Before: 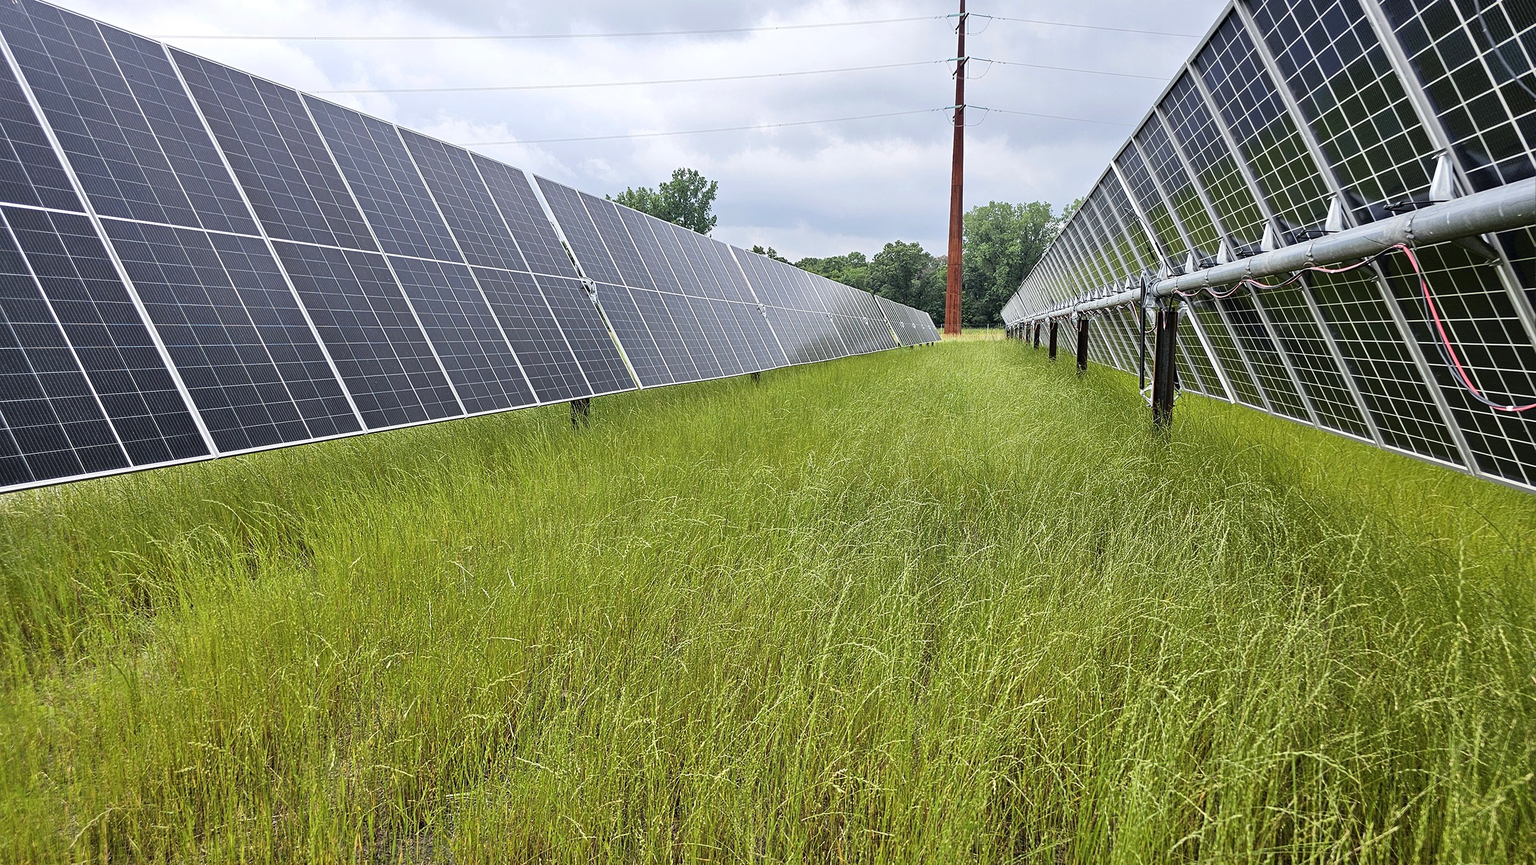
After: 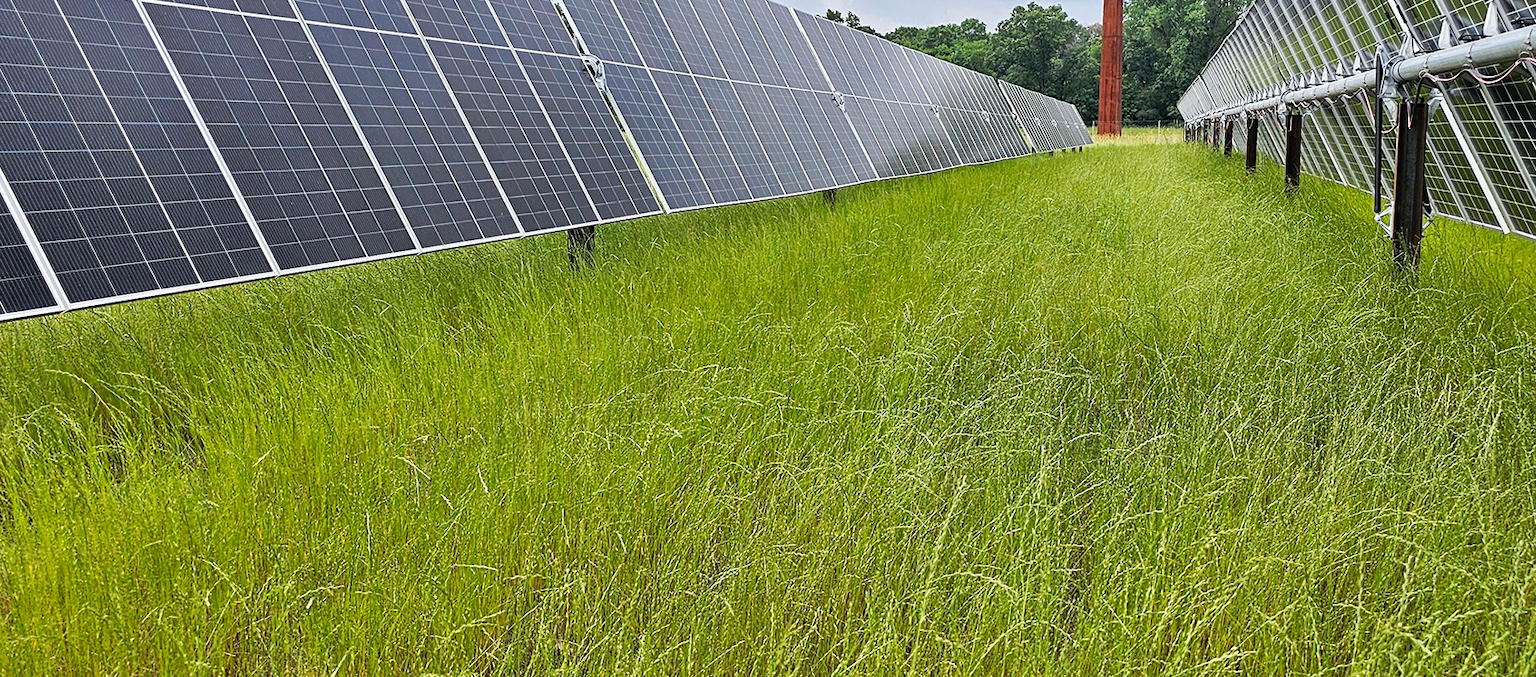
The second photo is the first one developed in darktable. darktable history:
shadows and highlights: shadows 60, soften with gaussian
crop: left 11.123%, top 27.61%, right 18.3%, bottom 17.034%
tone curve: curves: ch0 [(0, 0) (0.003, 0.003) (0.011, 0.011) (0.025, 0.024) (0.044, 0.043) (0.069, 0.068) (0.1, 0.098) (0.136, 0.133) (0.177, 0.173) (0.224, 0.22) (0.277, 0.271) (0.335, 0.328) (0.399, 0.39) (0.468, 0.458) (0.543, 0.563) (0.623, 0.64) (0.709, 0.722) (0.801, 0.809) (0.898, 0.902) (1, 1)], preserve colors none
rotate and perspective: automatic cropping original format, crop left 0, crop top 0
